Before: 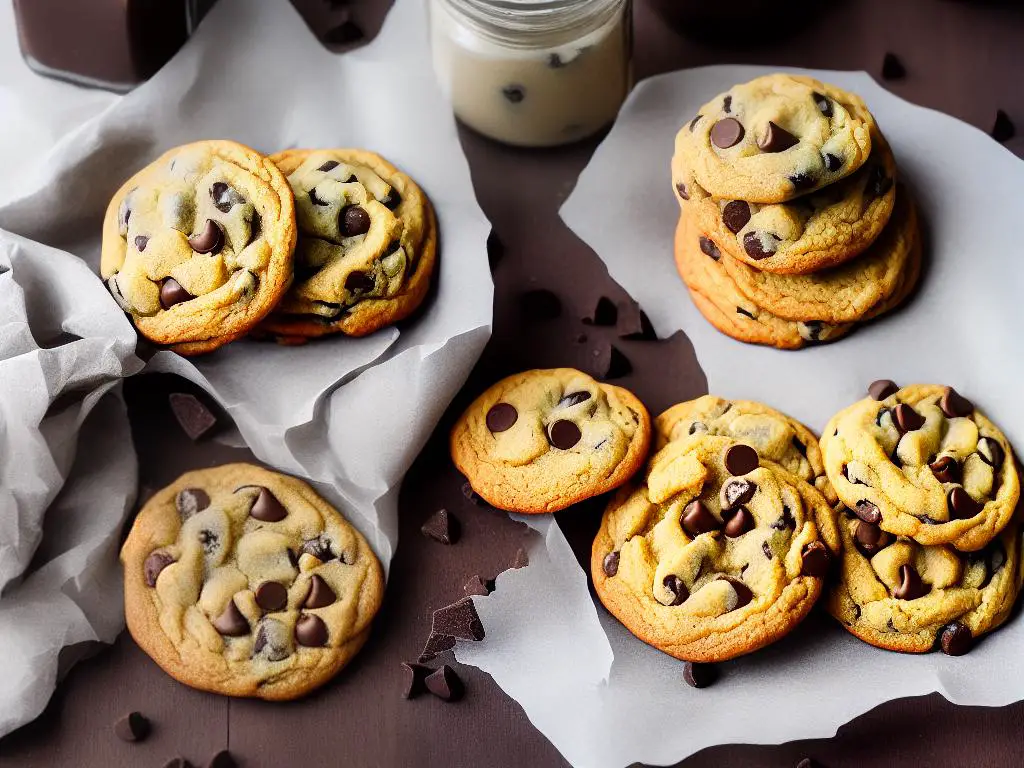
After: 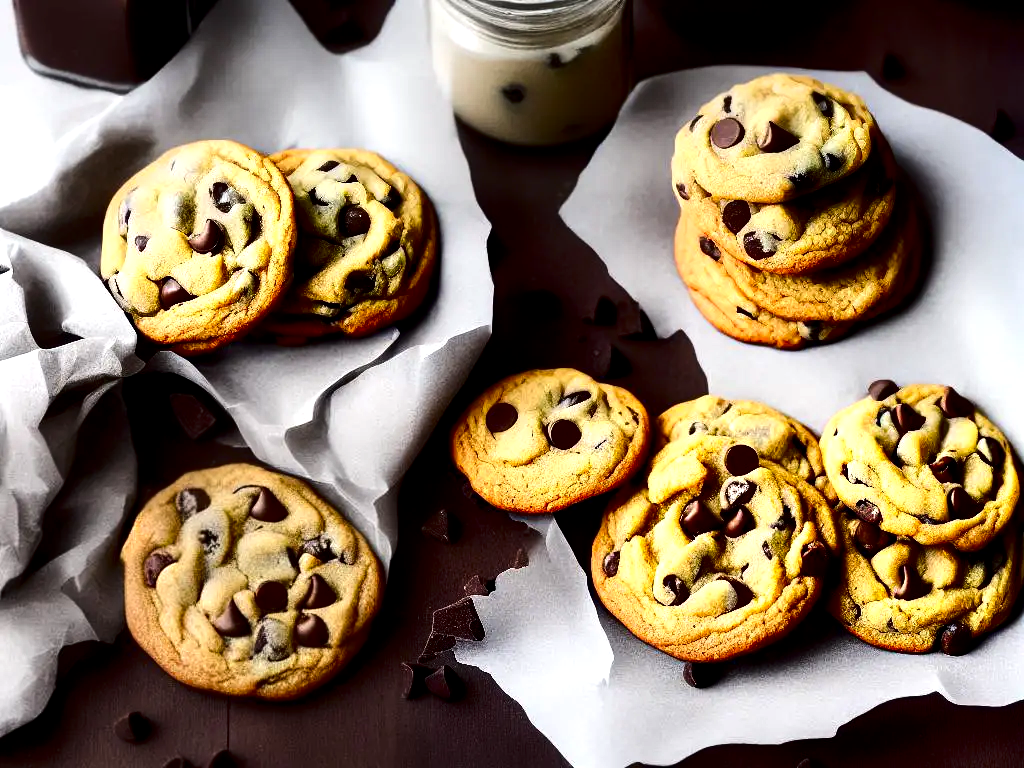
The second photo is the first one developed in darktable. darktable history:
tone equalizer: -8 EV -0.417 EV, -7 EV -0.389 EV, -6 EV -0.333 EV, -5 EV -0.222 EV, -3 EV 0.222 EV, -2 EV 0.333 EV, -1 EV 0.389 EV, +0 EV 0.417 EV, edges refinement/feathering 500, mask exposure compensation -1.25 EV, preserve details no
local contrast: highlights 100%, shadows 100%, detail 120%, midtone range 0.2
contrast brightness saturation: contrast 0.19, brightness -0.24, saturation 0.11
